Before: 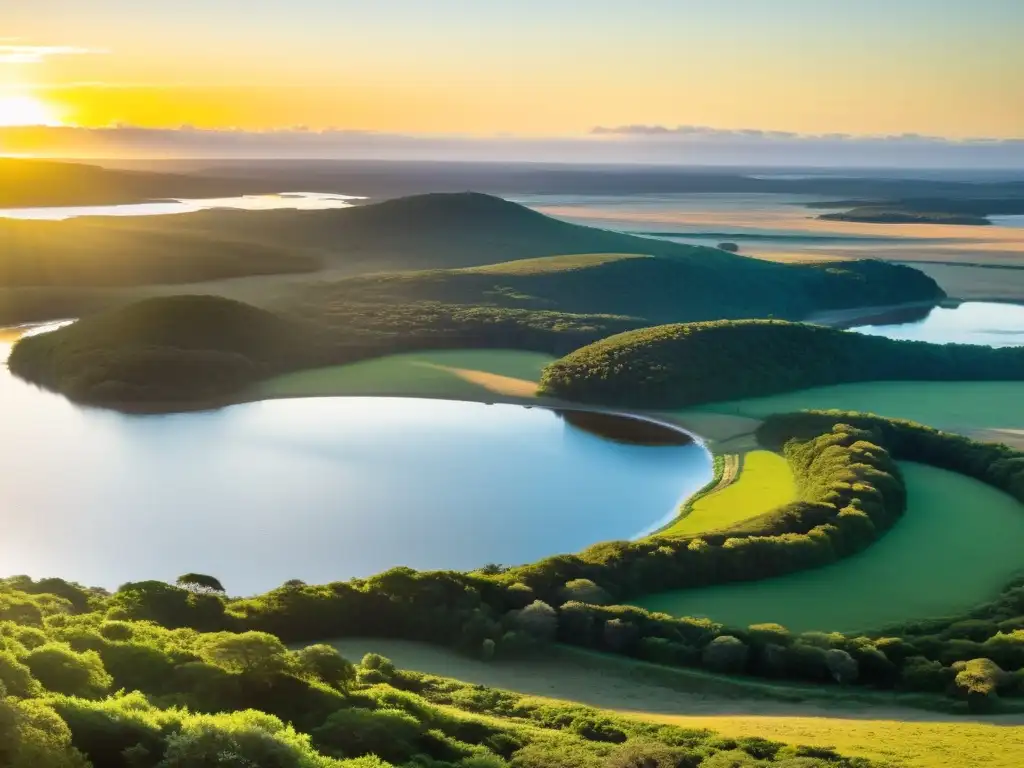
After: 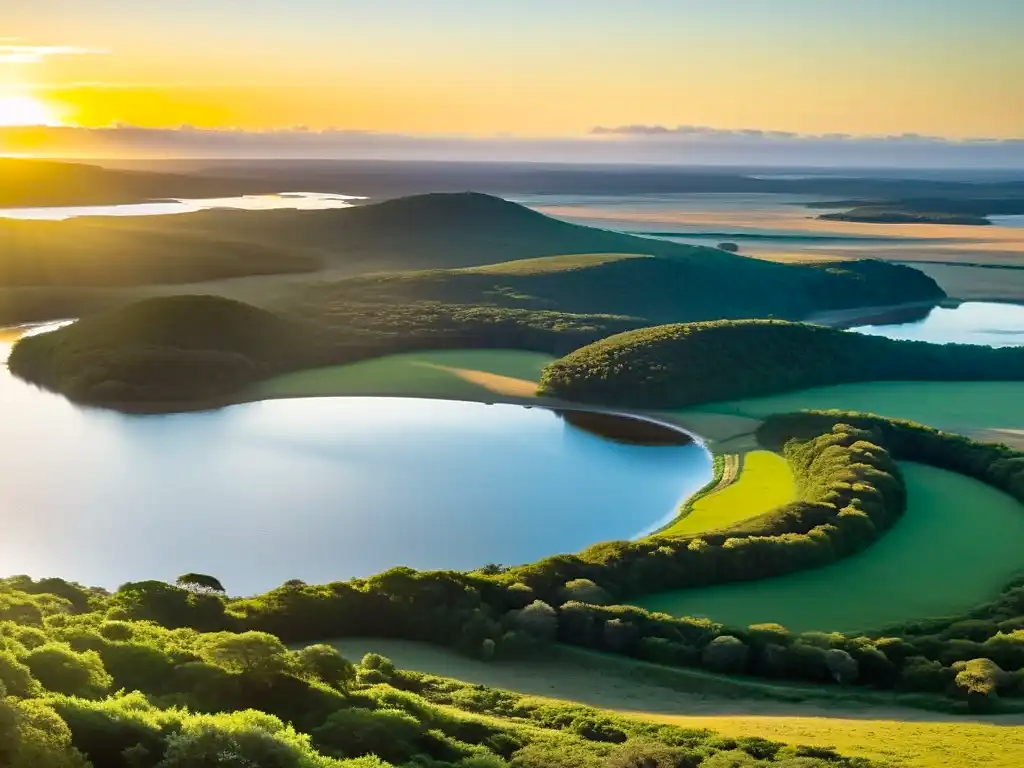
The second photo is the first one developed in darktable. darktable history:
sharpen: radius 1.542, amount 0.358, threshold 1.346
haze removal: compatibility mode true, adaptive false
